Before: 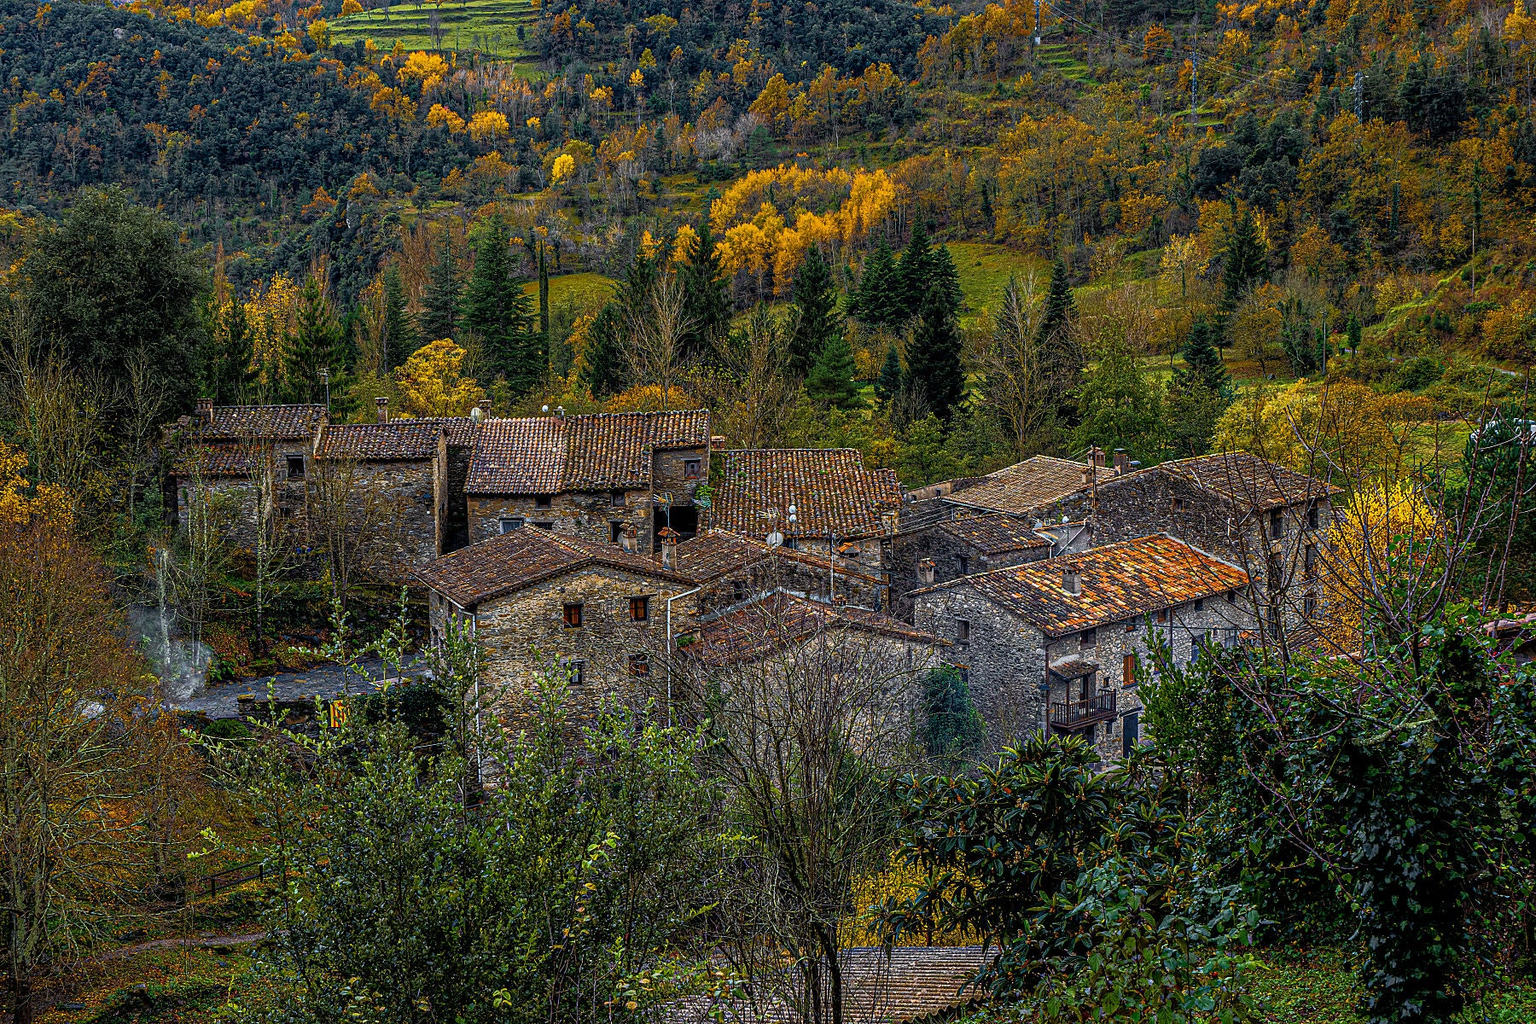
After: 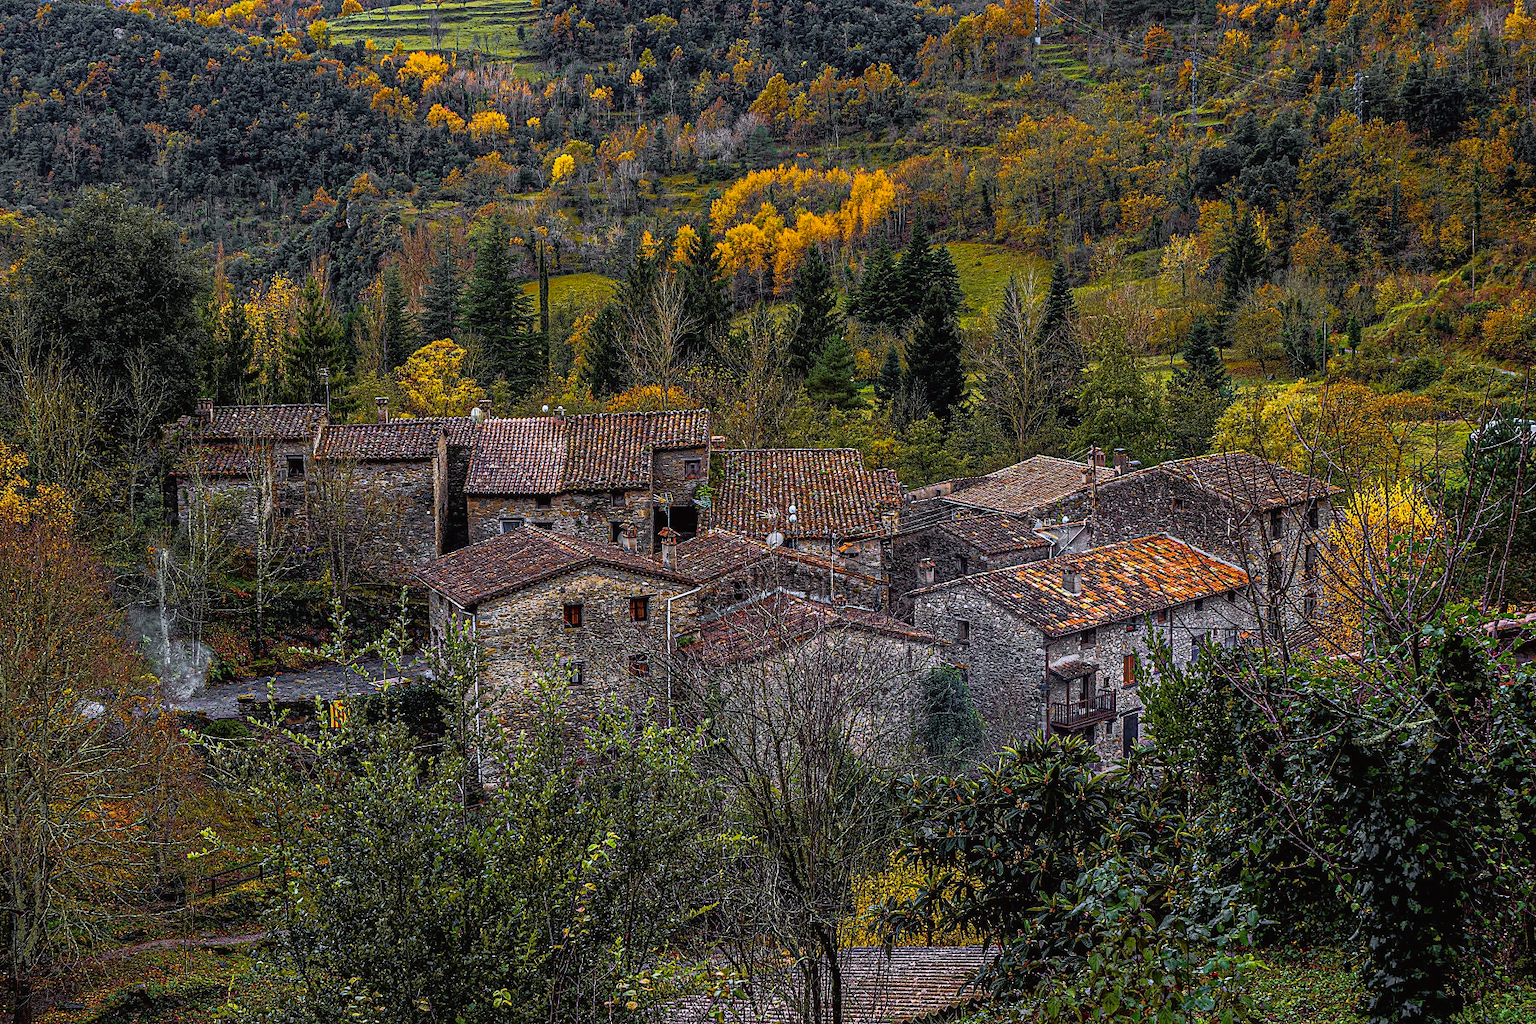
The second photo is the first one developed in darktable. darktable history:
white balance: red 0.967, blue 1.119, emerald 0.756
shadows and highlights: shadows 0, highlights 40
tone curve: curves: ch0 [(0, 0.013) (0.036, 0.035) (0.274, 0.288) (0.504, 0.536) (0.844, 0.84) (1, 0.97)]; ch1 [(0, 0) (0.389, 0.403) (0.462, 0.48) (0.499, 0.5) (0.522, 0.534) (0.567, 0.588) (0.626, 0.645) (0.749, 0.781) (1, 1)]; ch2 [(0, 0) (0.457, 0.486) (0.5, 0.501) (0.533, 0.539) (0.599, 0.6) (0.704, 0.732) (1, 1)], color space Lab, independent channels, preserve colors none
